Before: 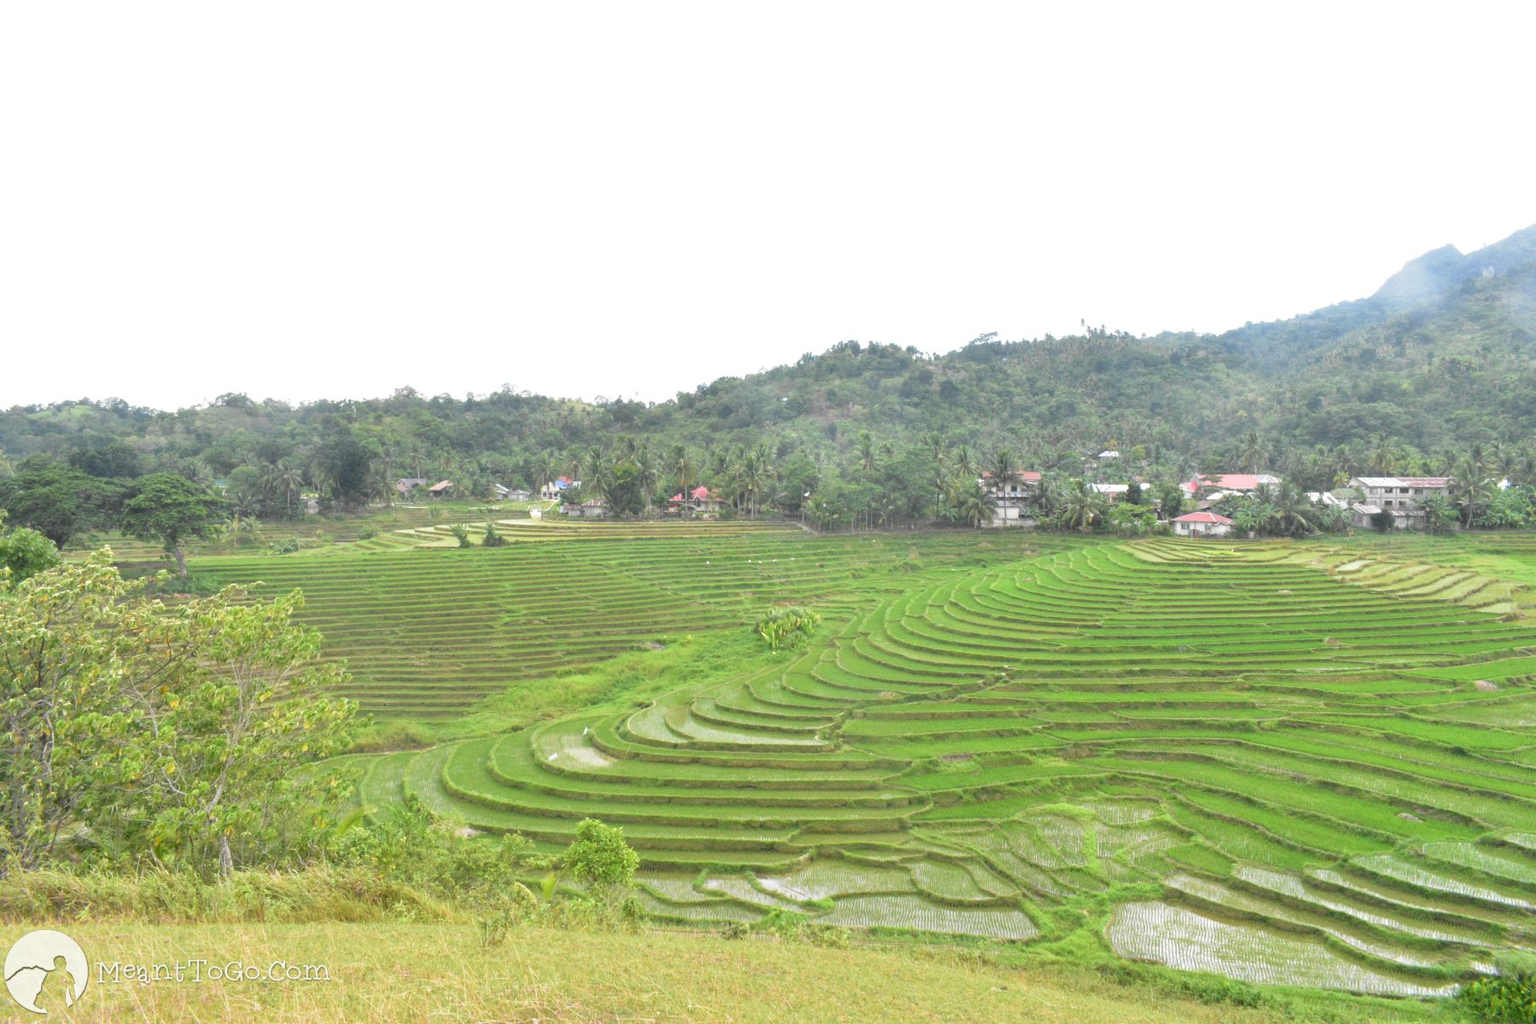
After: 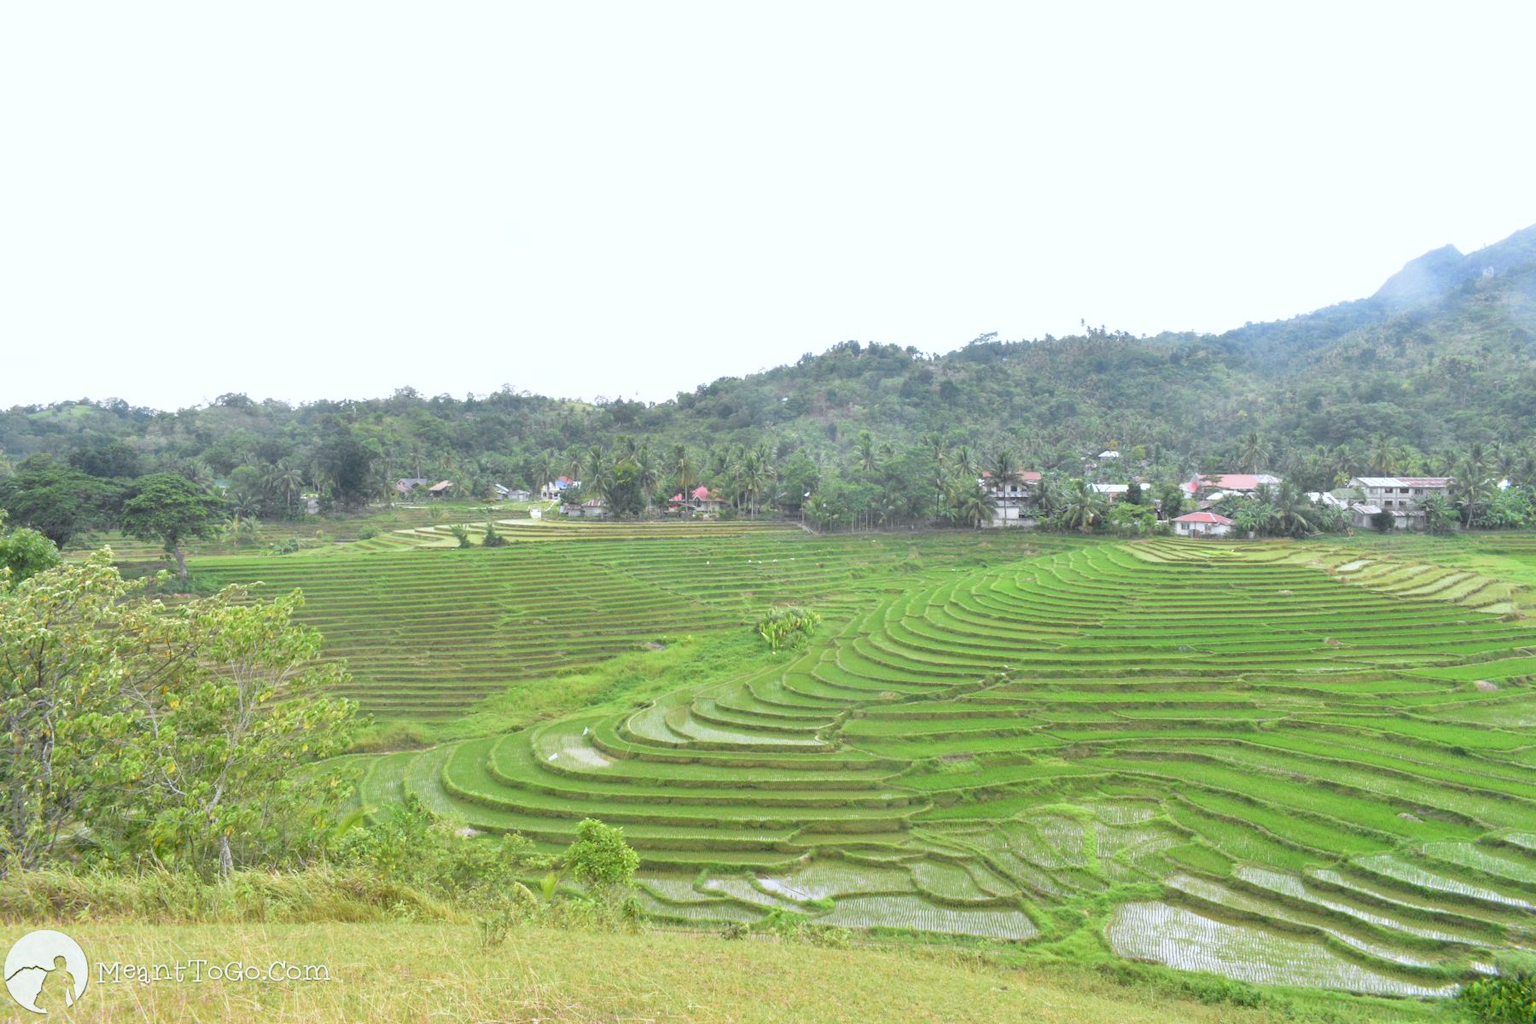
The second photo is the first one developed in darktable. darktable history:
white balance: red 0.967, blue 1.049
